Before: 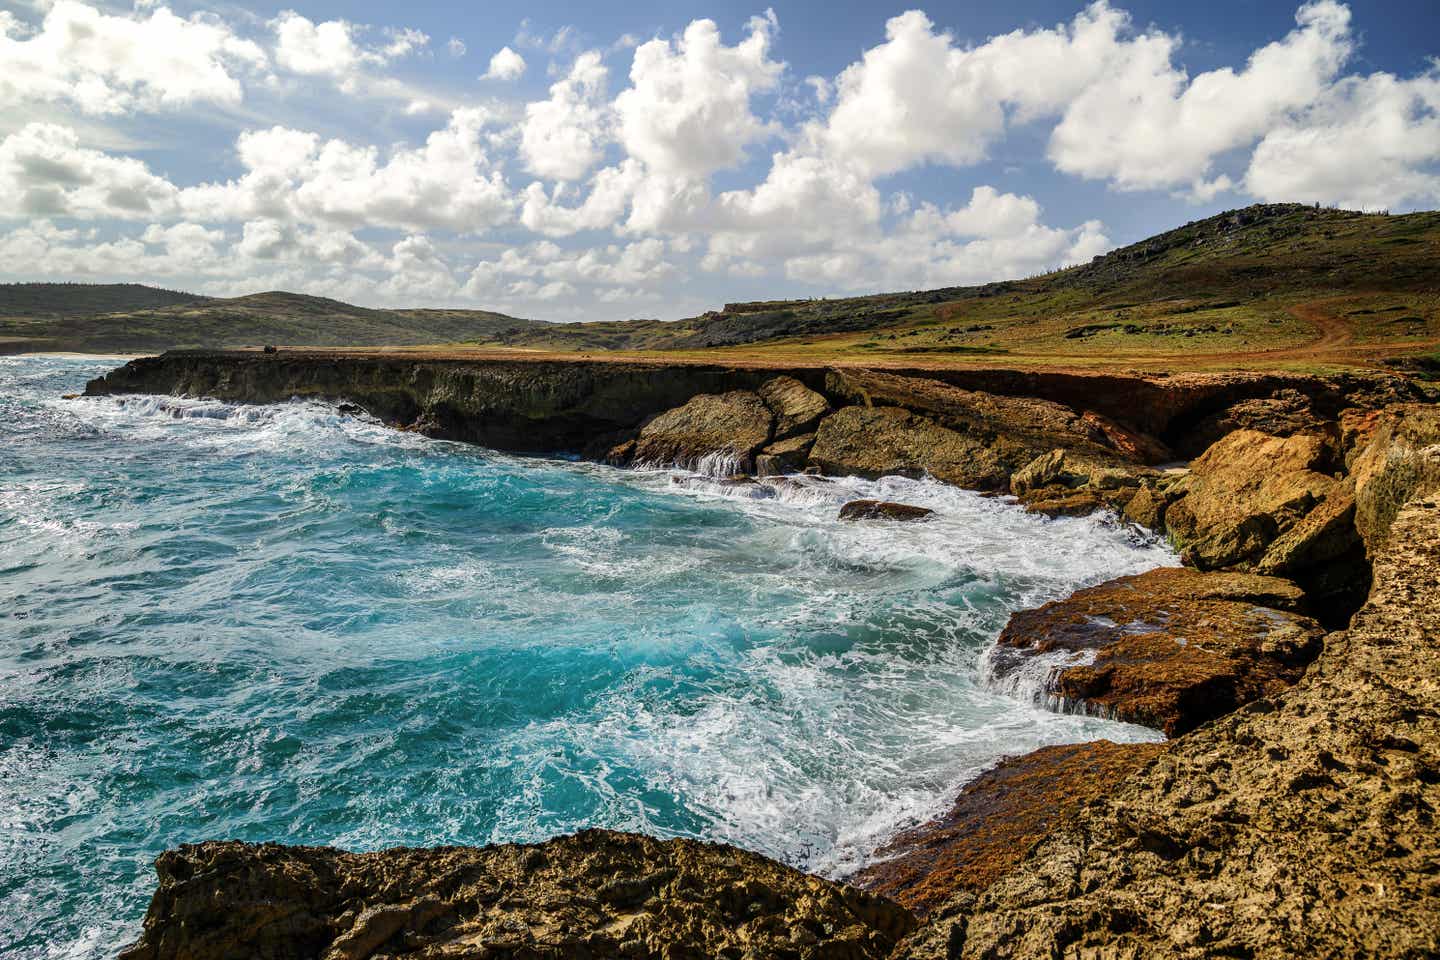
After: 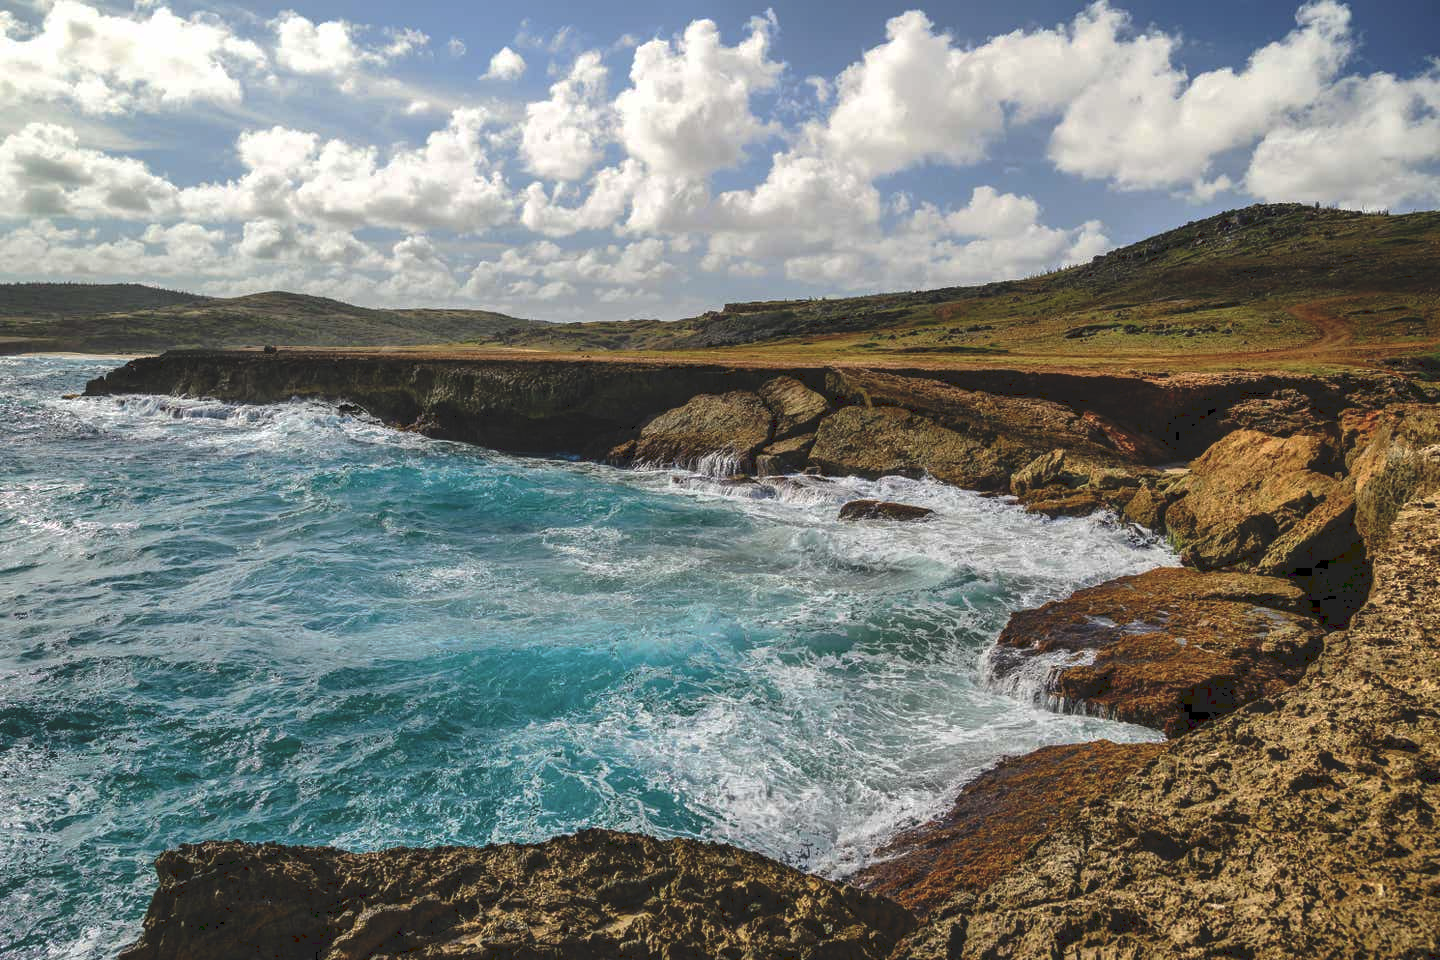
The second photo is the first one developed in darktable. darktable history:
tone curve: curves: ch0 [(0, 0) (0.003, 0.126) (0.011, 0.129) (0.025, 0.133) (0.044, 0.143) (0.069, 0.155) (0.1, 0.17) (0.136, 0.189) (0.177, 0.217) (0.224, 0.25) (0.277, 0.293) (0.335, 0.346) (0.399, 0.398) (0.468, 0.456) (0.543, 0.517) (0.623, 0.583) (0.709, 0.659) (0.801, 0.756) (0.898, 0.856) (1, 1)], preserve colors none
